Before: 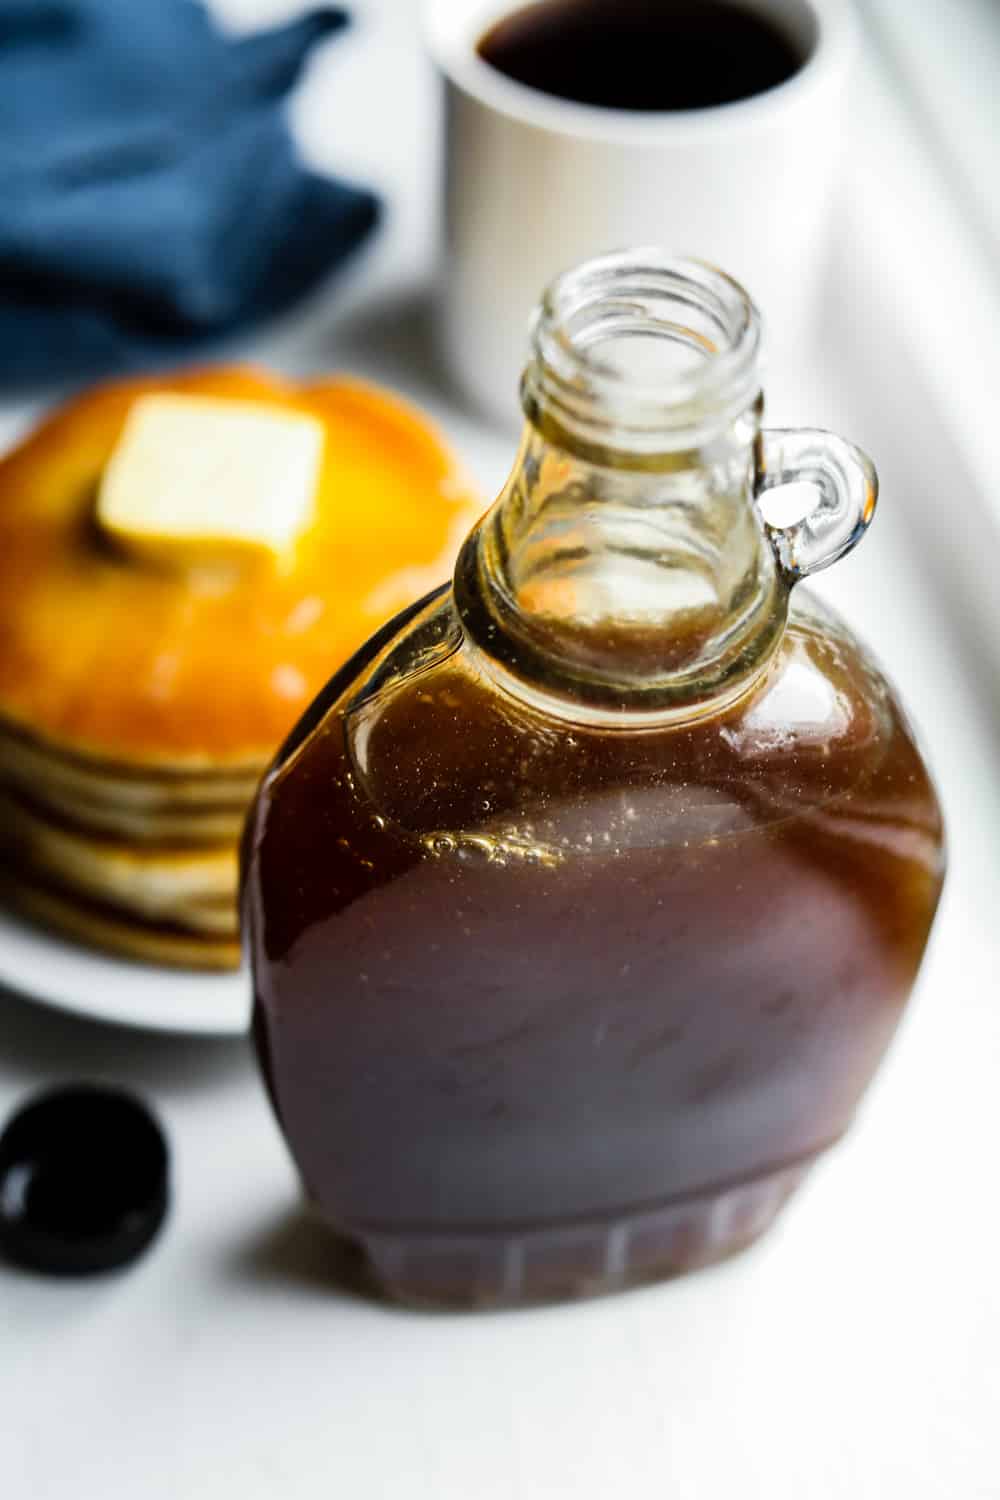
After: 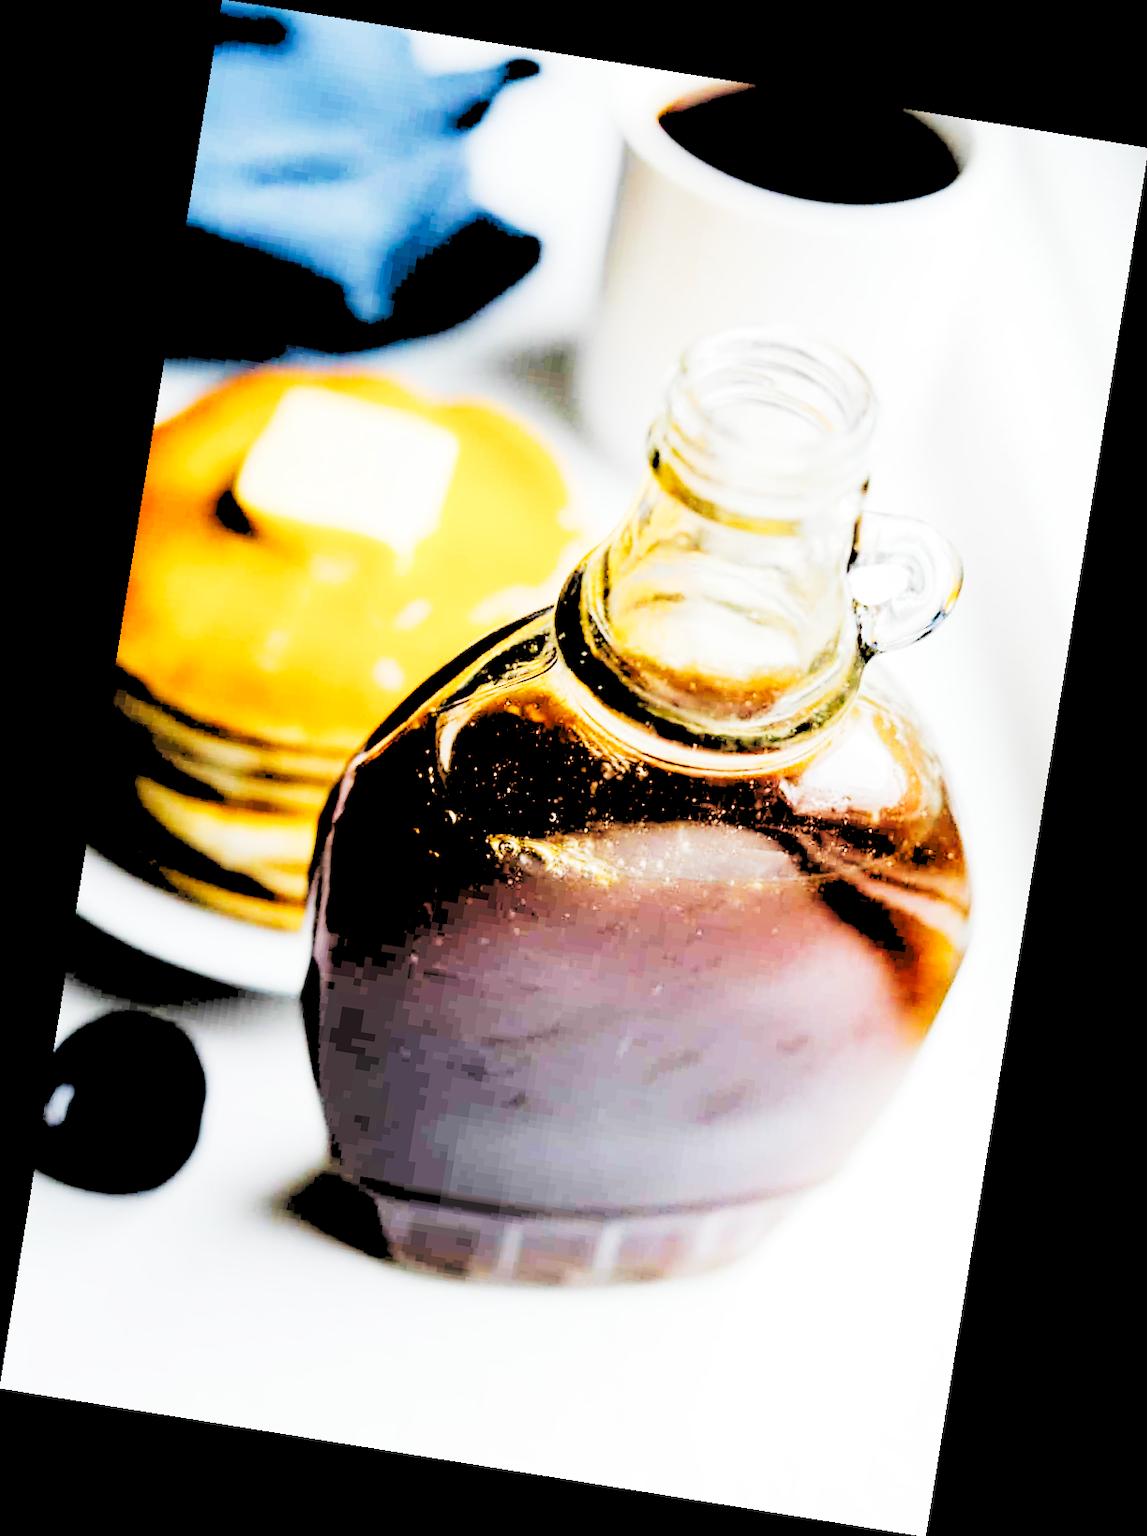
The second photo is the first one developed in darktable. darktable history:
rotate and perspective: rotation 9.12°, automatic cropping off
rgb levels: levels [[0.027, 0.429, 0.996], [0, 0.5, 1], [0, 0.5, 1]]
tone curve: curves: ch0 [(0, 0) (0.003, 0.004) (0.011, 0.015) (0.025, 0.034) (0.044, 0.061) (0.069, 0.095) (0.1, 0.137) (0.136, 0.186) (0.177, 0.243) (0.224, 0.307) (0.277, 0.416) (0.335, 0.533) (0.399, 0.641) (0.468, 0.748) (0.543, 0.829) (0.623, 0.886) (0.709, 0.924) (0.801, 0.951) (0.898, 0.975) (1, 1)], preserve colors none
